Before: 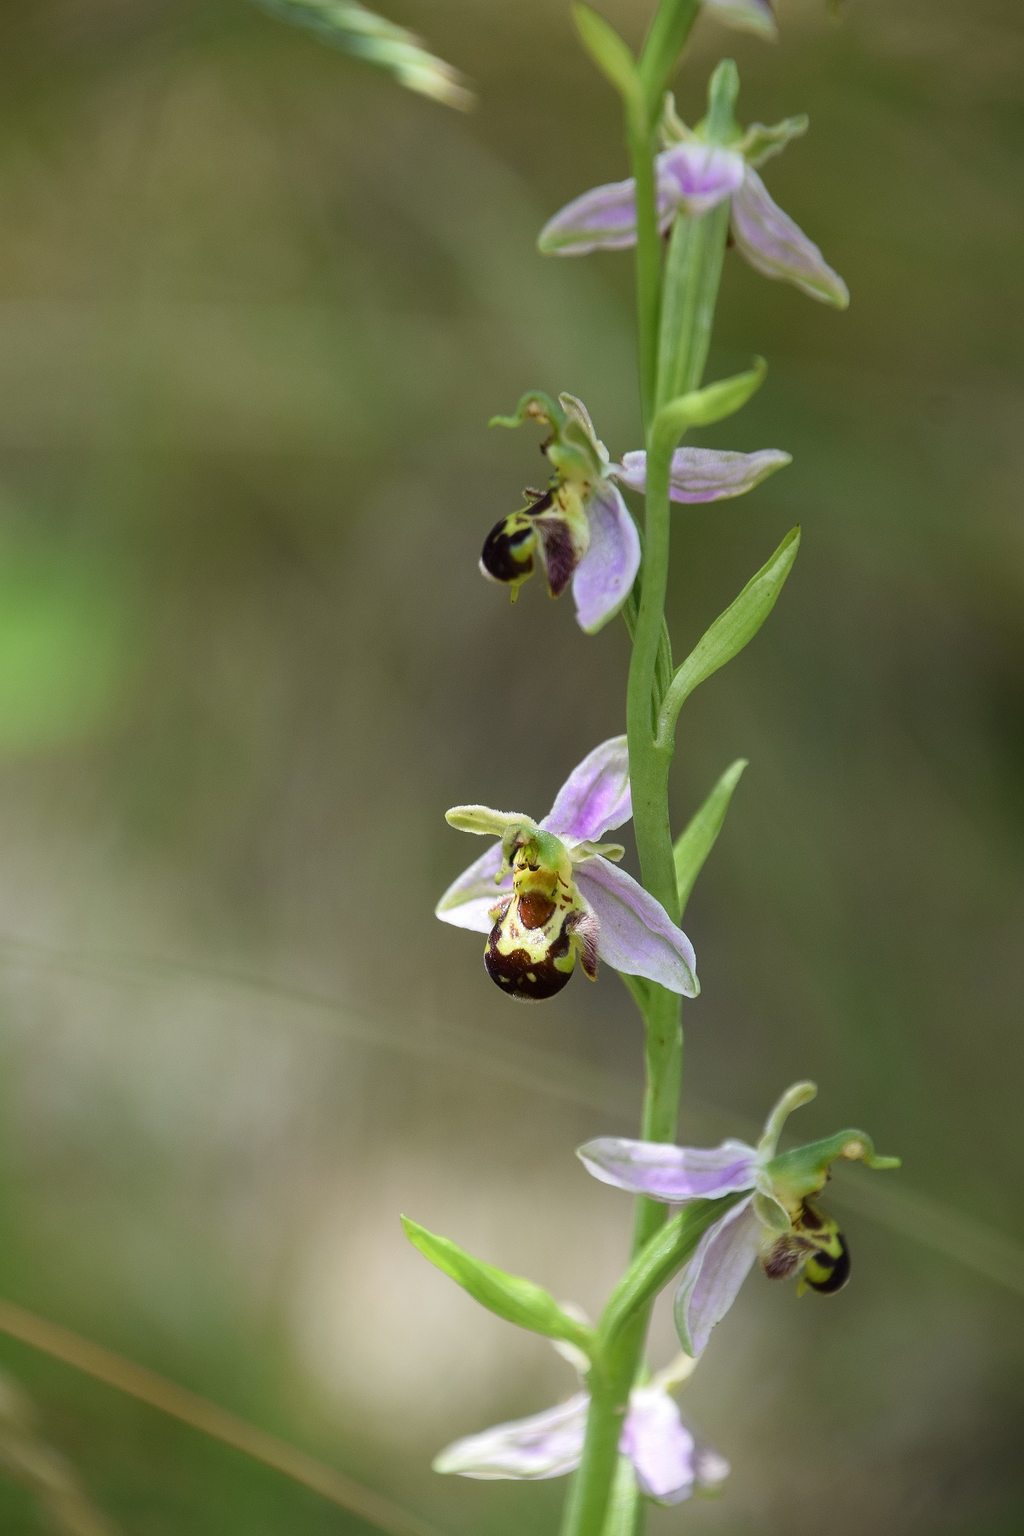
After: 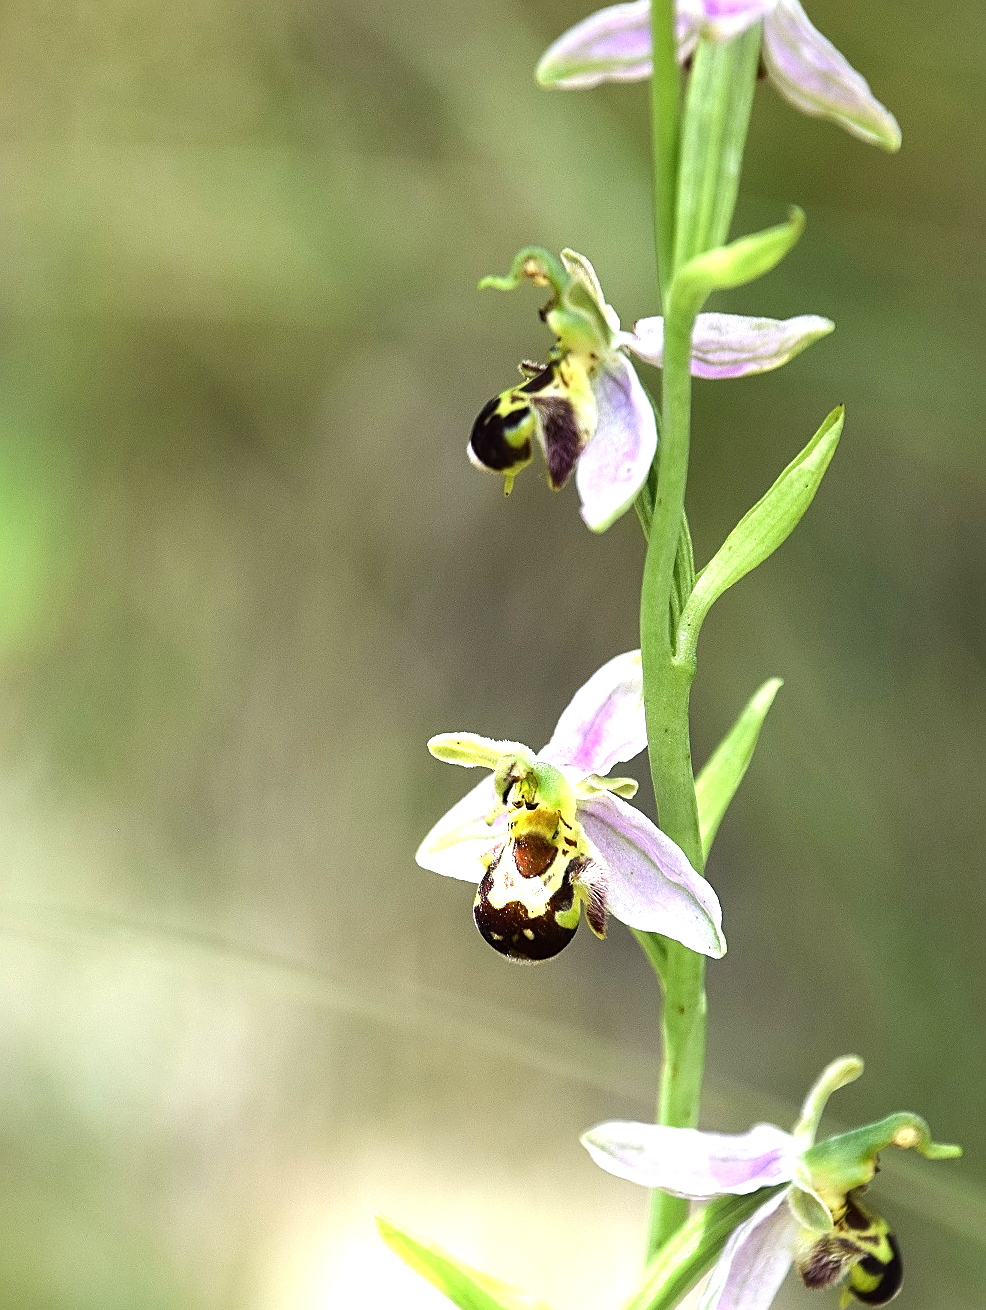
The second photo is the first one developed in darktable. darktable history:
exposure: black level correction 0, exposure 0.701 EV, compensate highlight preservation false
crop: left 7.844%, top 11.746%, right 9.962%, bottom 15.431%
sharpen: on, module defaults
tone equalizer: -8 EV -0.778 EV, -7 EV -0.708 EV, -6 EV -0.594 EV, -5 EV -0.373 EV, -3 EV 0.402 EV, -2 EV 0.6 EV, -1 EV 0.687 EV, +0 EV 0.743 EV, edges refinement/feathering 500, mask exposure compensation -1.57 EV, preserve details no
